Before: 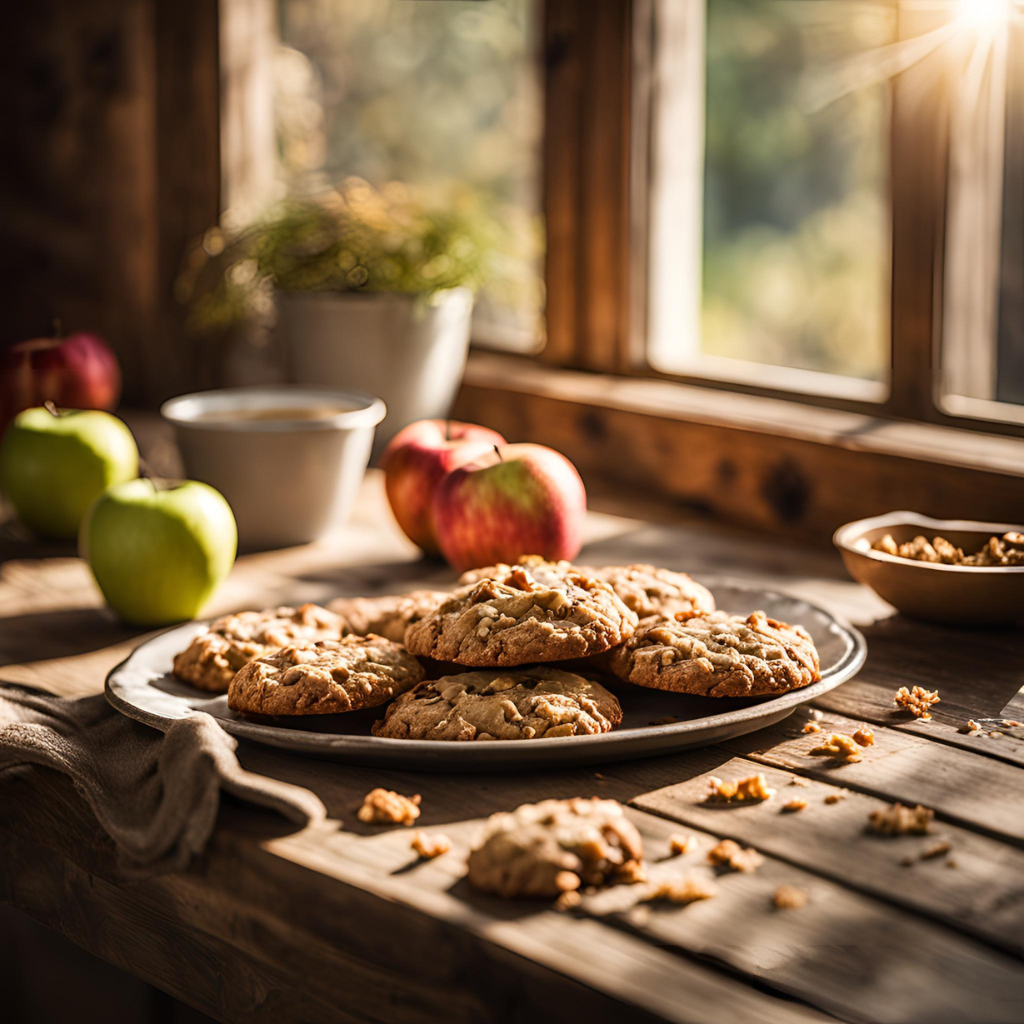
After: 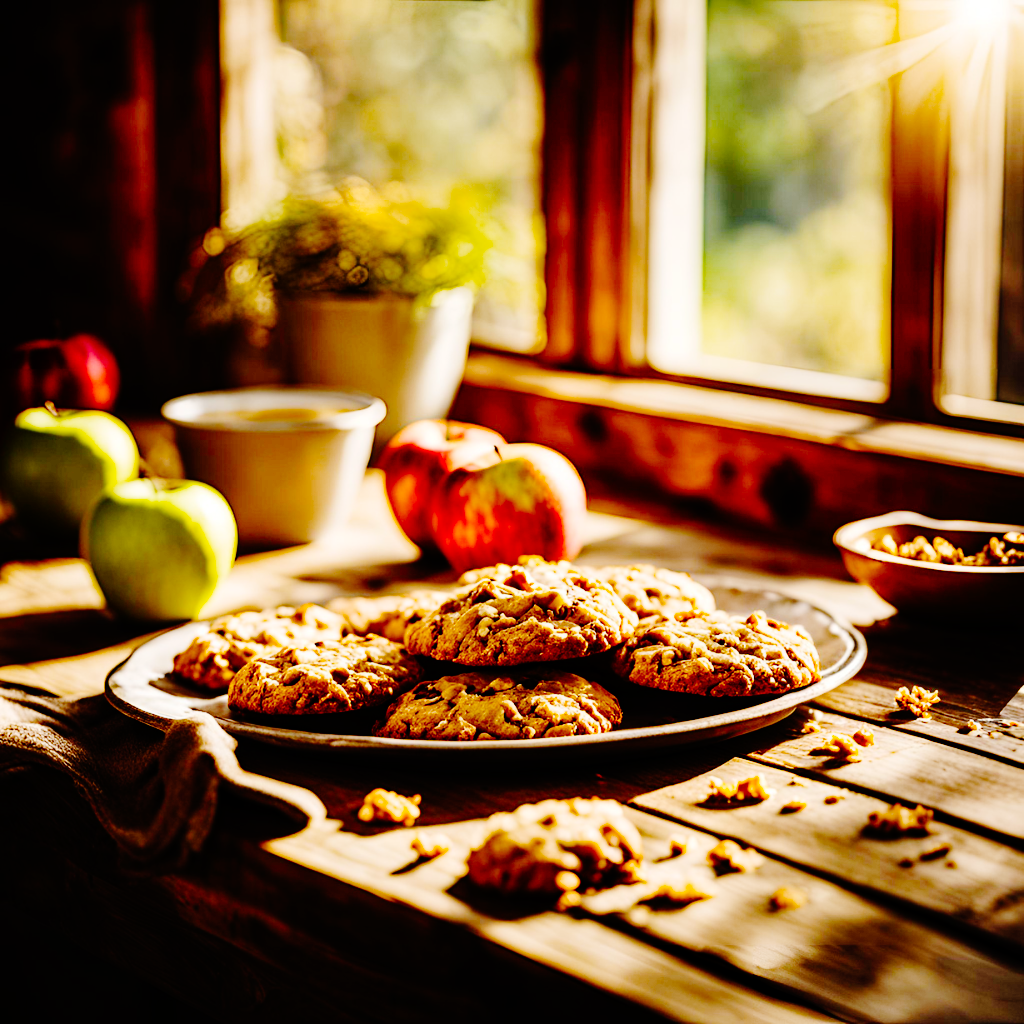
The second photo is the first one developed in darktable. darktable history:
base curve: curves: ch0 [(0, 0) (0.036, 0.01) (0.123, 0.254) (0.258, 0.504) (0.507, 0.748) (1, 1)], preserve colors none
color balance rgb: perceptual saturation grading › global saturation 20%, global vibrance 20%
haze removal: adaptive false
